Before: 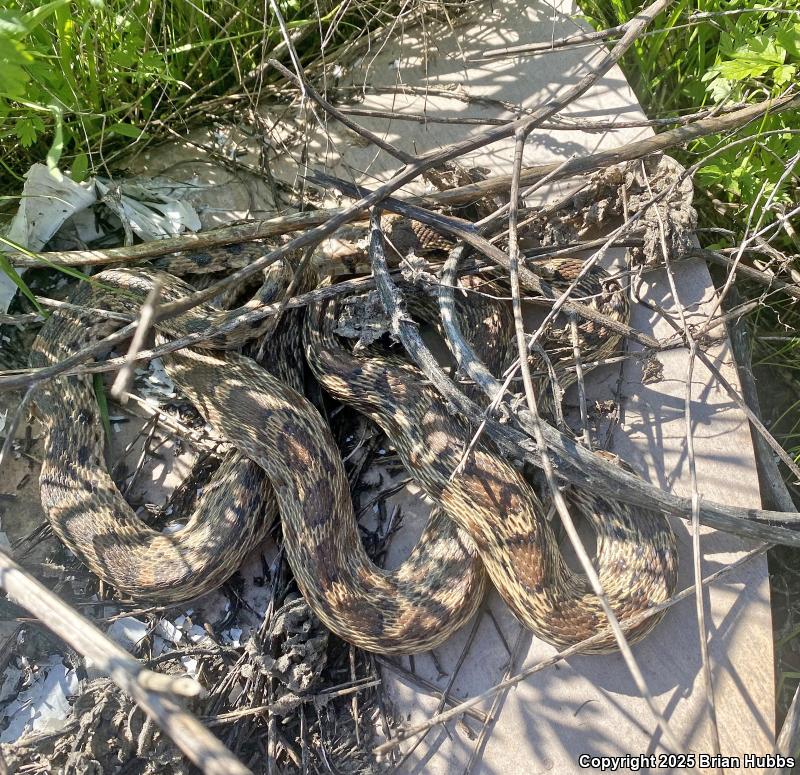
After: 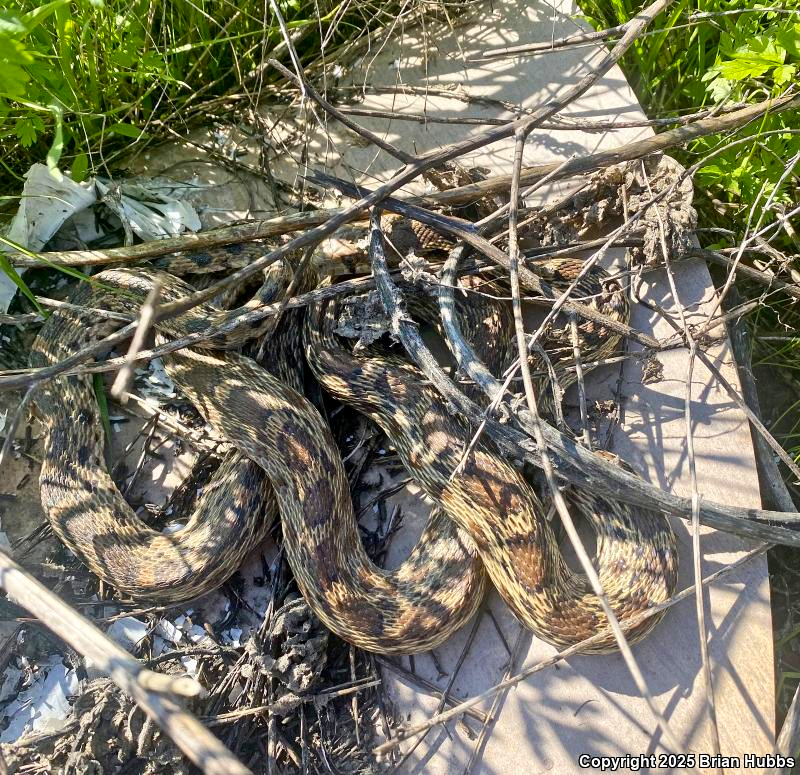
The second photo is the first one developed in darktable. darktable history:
contrast brightness saturation: contrast 0.14
exposure: black level correction 0.001, compensate highlight preservation false
color balance rgb: perceptual saturation grading › global saturation 20%, global vibrance 20%
